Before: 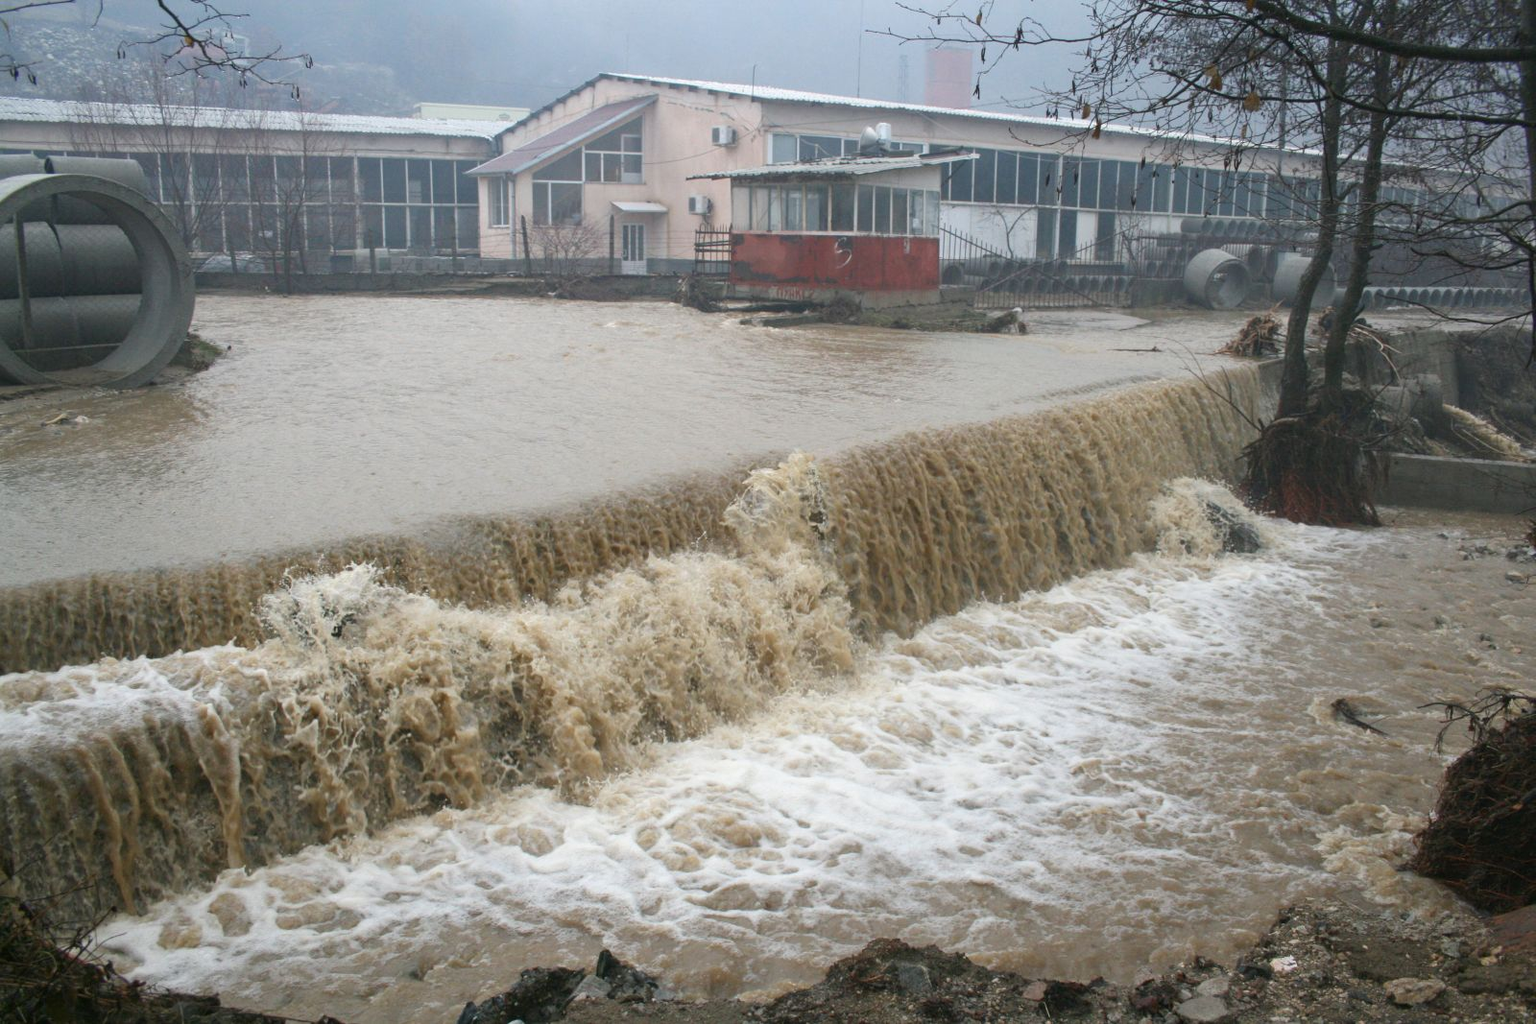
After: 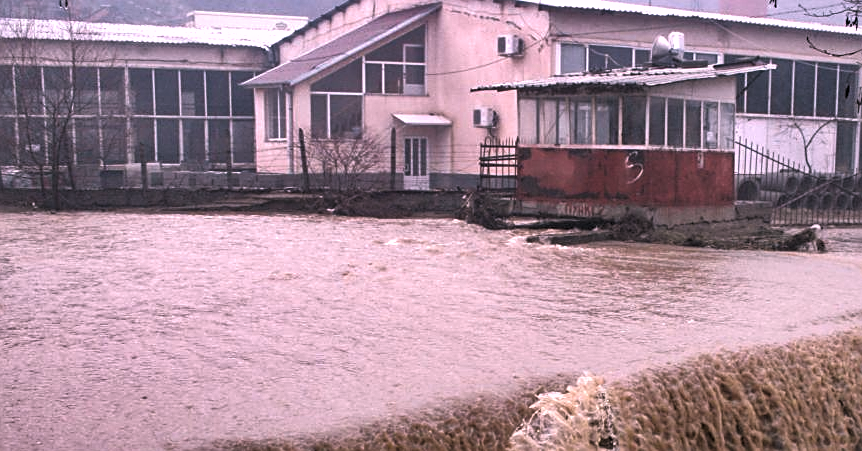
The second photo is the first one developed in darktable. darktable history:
crop: left 15.306%, top 9.065%, right 30.789%, bottom 48.638%
rotate and perspective: automatic cropping off
local contrast: highlights 100%, shadows 100%, detail 120%, midtone range 0.2
shadows and highlights: radius 108.52, shadows 40.68, highlights -72.88, low approximation 0.01, soften with gaussian
white balance: red 1.188, blue 1.11
sharpen: on, module defaults
levels: levels [0.182, 0.542, 0.902]
